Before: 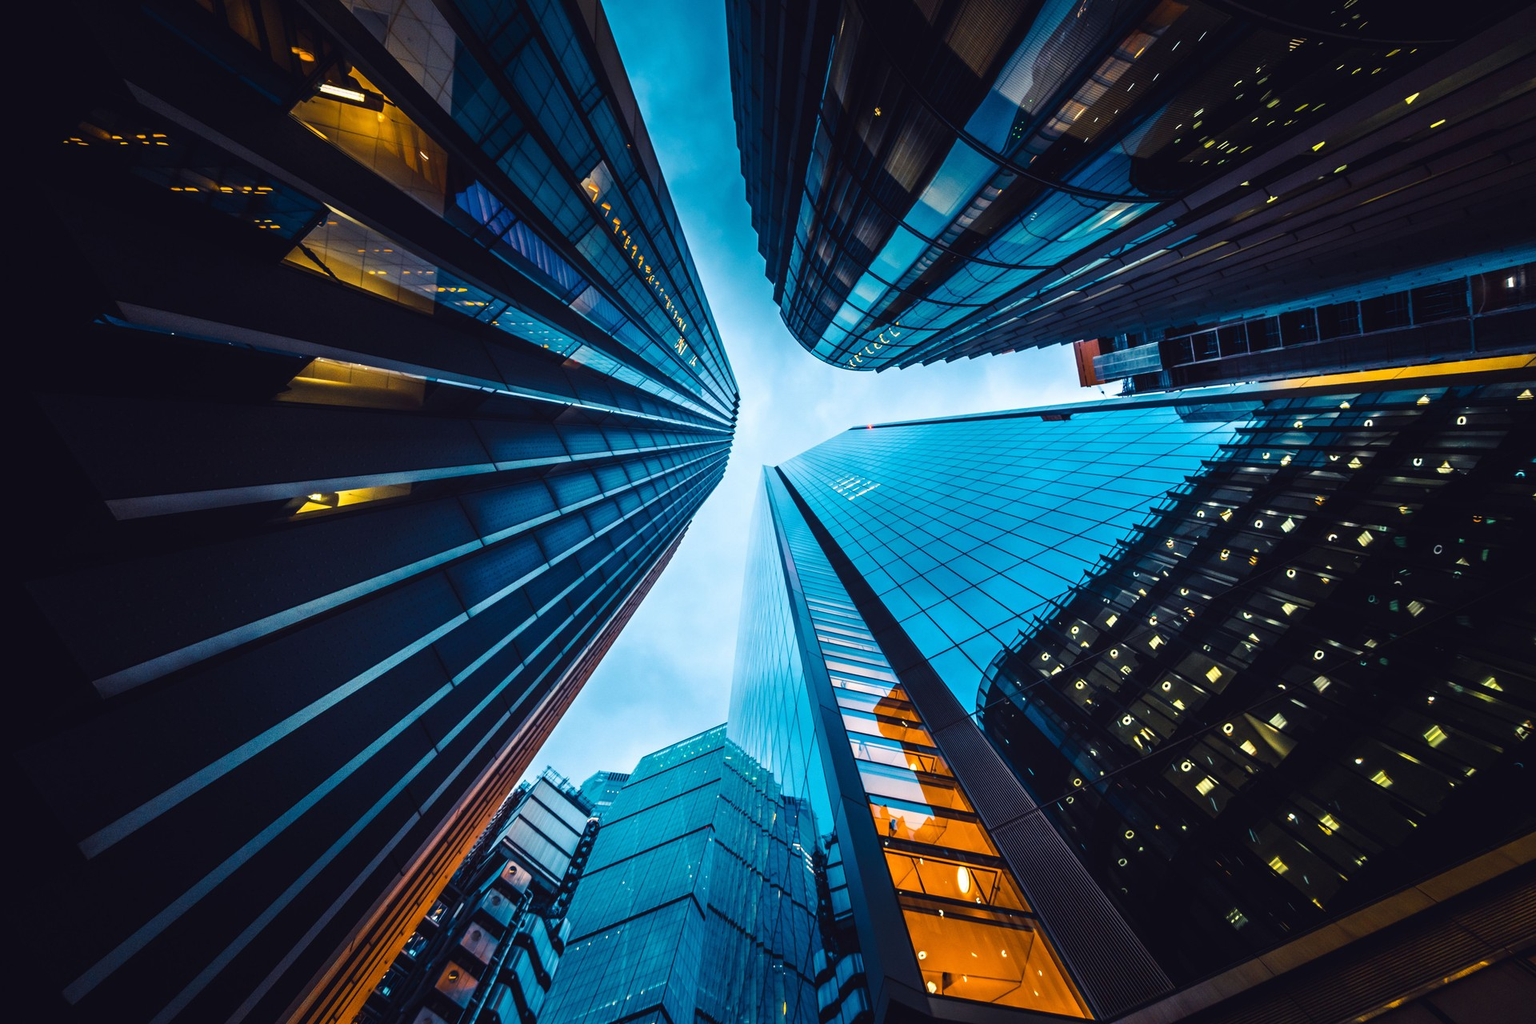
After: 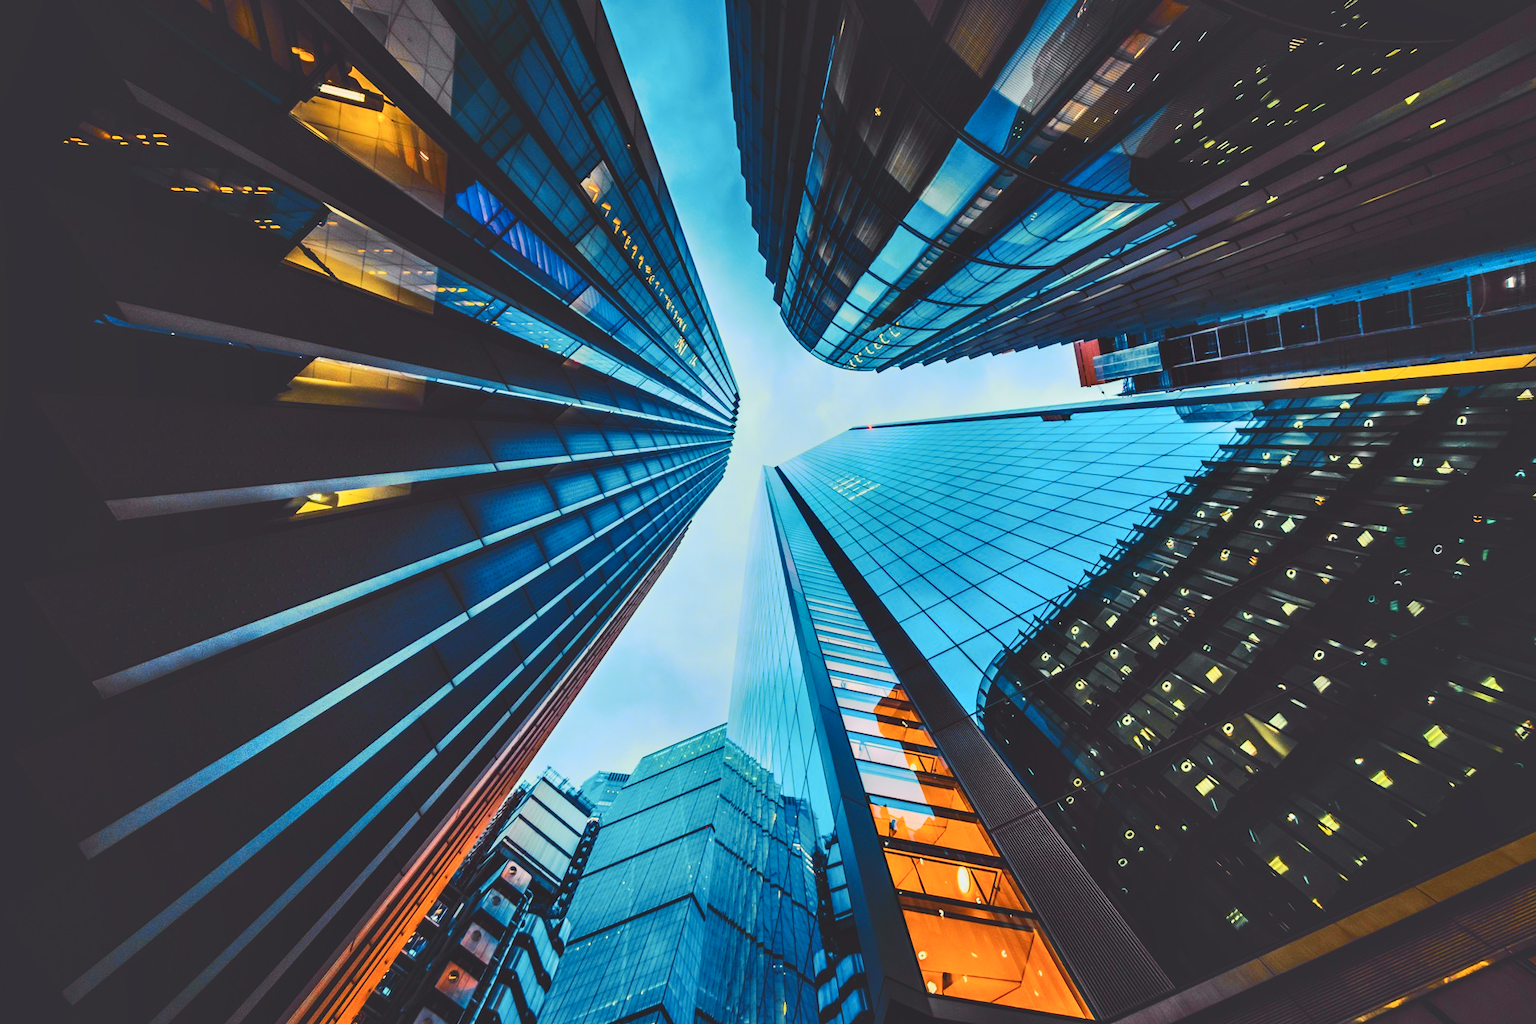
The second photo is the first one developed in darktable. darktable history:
shadows and highlights: white point adjustment 0.149, highlights -70.43, soften with gaussian
tone curve: curves: ch0 [(0, 0.11) (0.181, 0.223) (0.405, 0.46) (0.456, 0.528) (0.634, 0.728) (0.877, 0.89) (0.984, 0.935)]; ch1 [(0, 0.052) (0.443, 0.43) (0.492, 0.485) (0.566, 0.579) (0.595, 0.625) (0.608, 0.654) (0.65, 0.708) (1, 0.961)]; ch2 [(0, 0) (0.33, 0.301) (0.421, 0.443) (0.447, 0.489) (0.495, 0.492) (0.537, 0.57) (0.586, 0.591) (0.663, 0.686) (1, 1)], color space Lab, independent channels, preserve colors none
base curve: curves: ch0 [(0, 0) (0.235, 0.266) (0.503, 0.496) (0.786, 0.72) (1, 1)], preserve colors none
